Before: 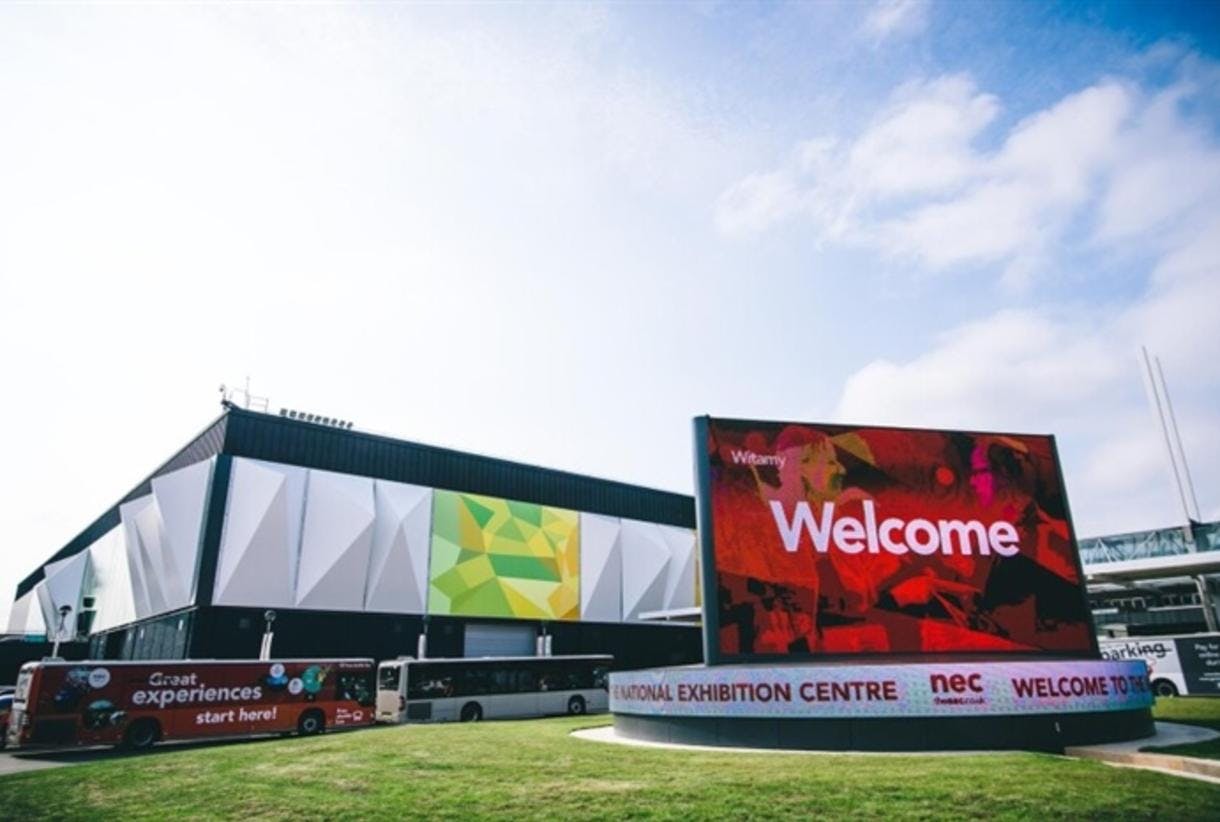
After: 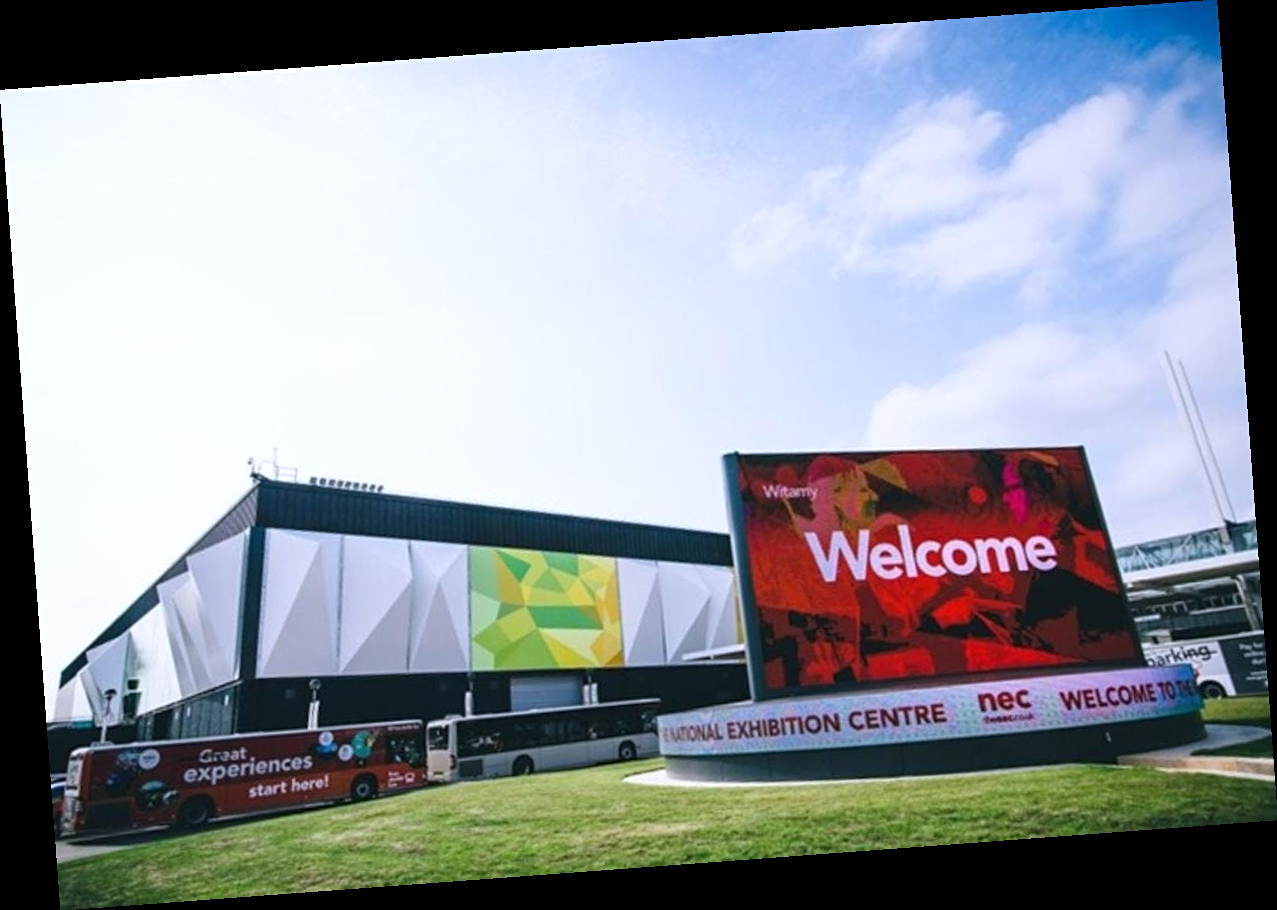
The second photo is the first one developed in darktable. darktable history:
white balance: red 0.984, blue 1.059
rotate and perspective: rotation -4.25°, automatic cropping off
sharpen: amount 0.2
